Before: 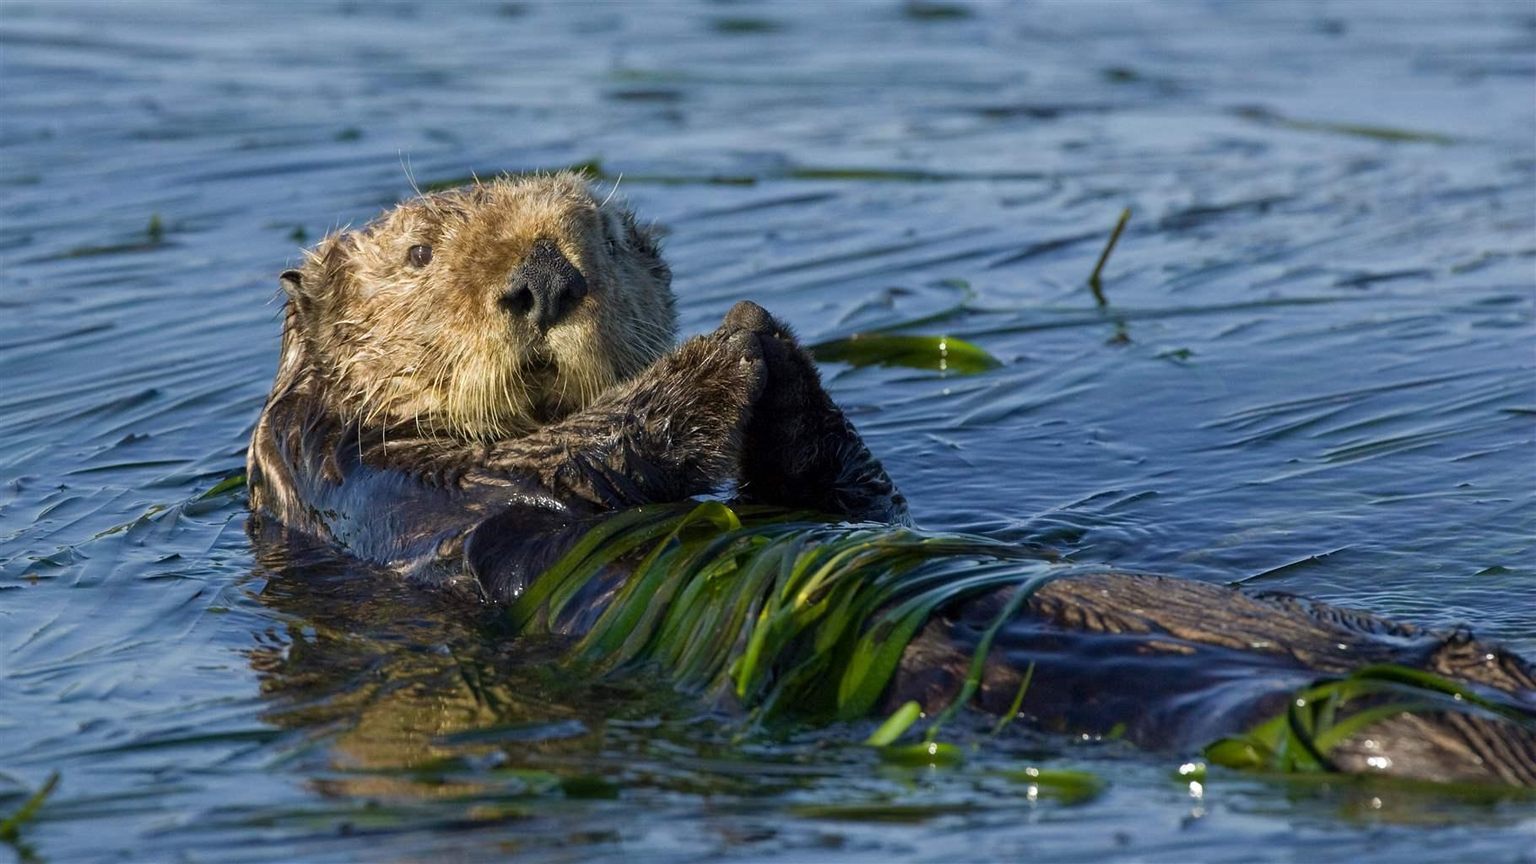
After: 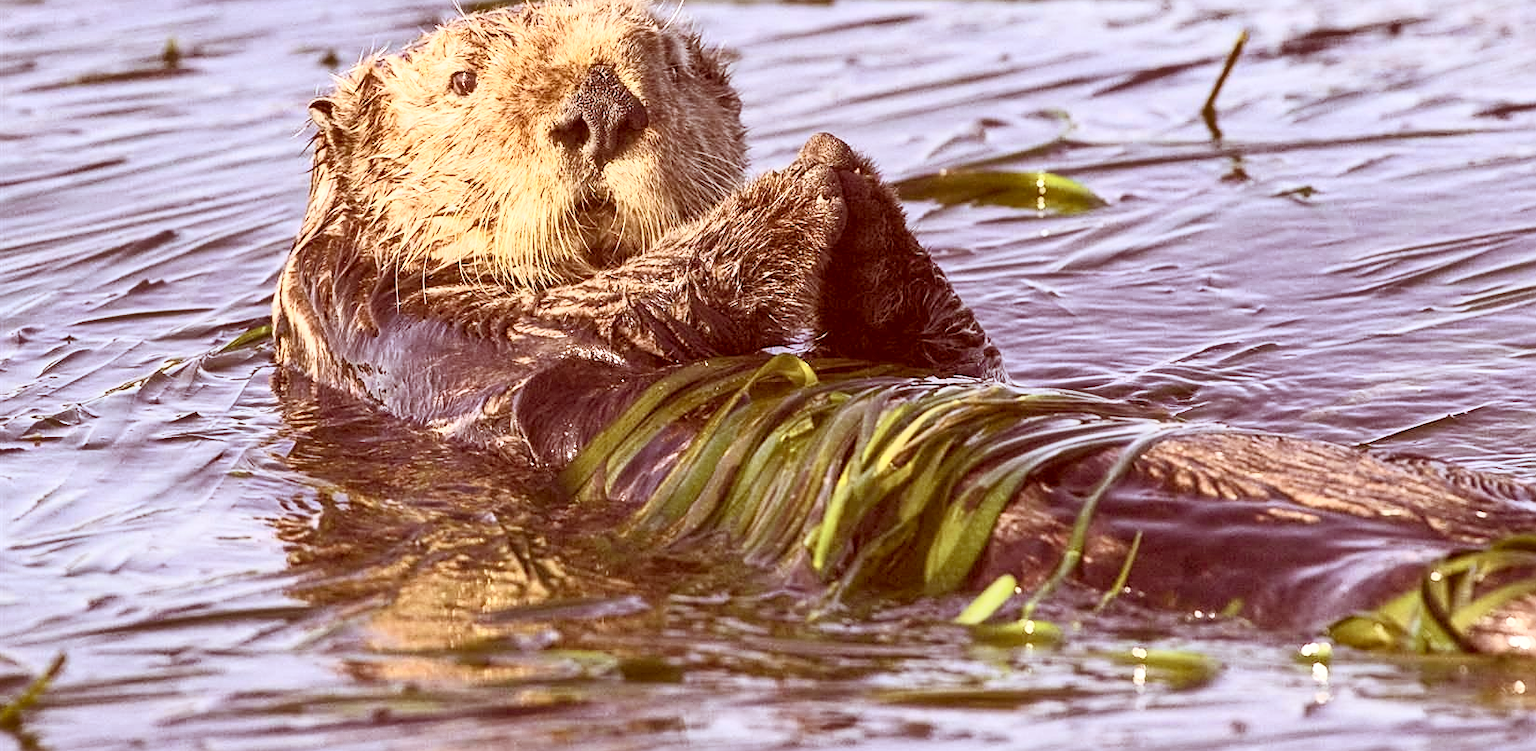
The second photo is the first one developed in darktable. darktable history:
sharpen: on, module defaults
crop: top 20.915%, right 9.39%, bottom 0.239%
exposure: black level correction 0, exposure 0.697 EV, compensate exposure bias true, compensate highlight preservation false
color correction: highlights a* 9.52, highlights b* 8.7, shadows a* 39.83, shadows b* 39.42, saturation 0.776
contrast brightness saturation: contrast 0.38, brightness 0.541
shadows and highlights: shadows 53.05, soften with gaussian
local contrast: detail 110%
